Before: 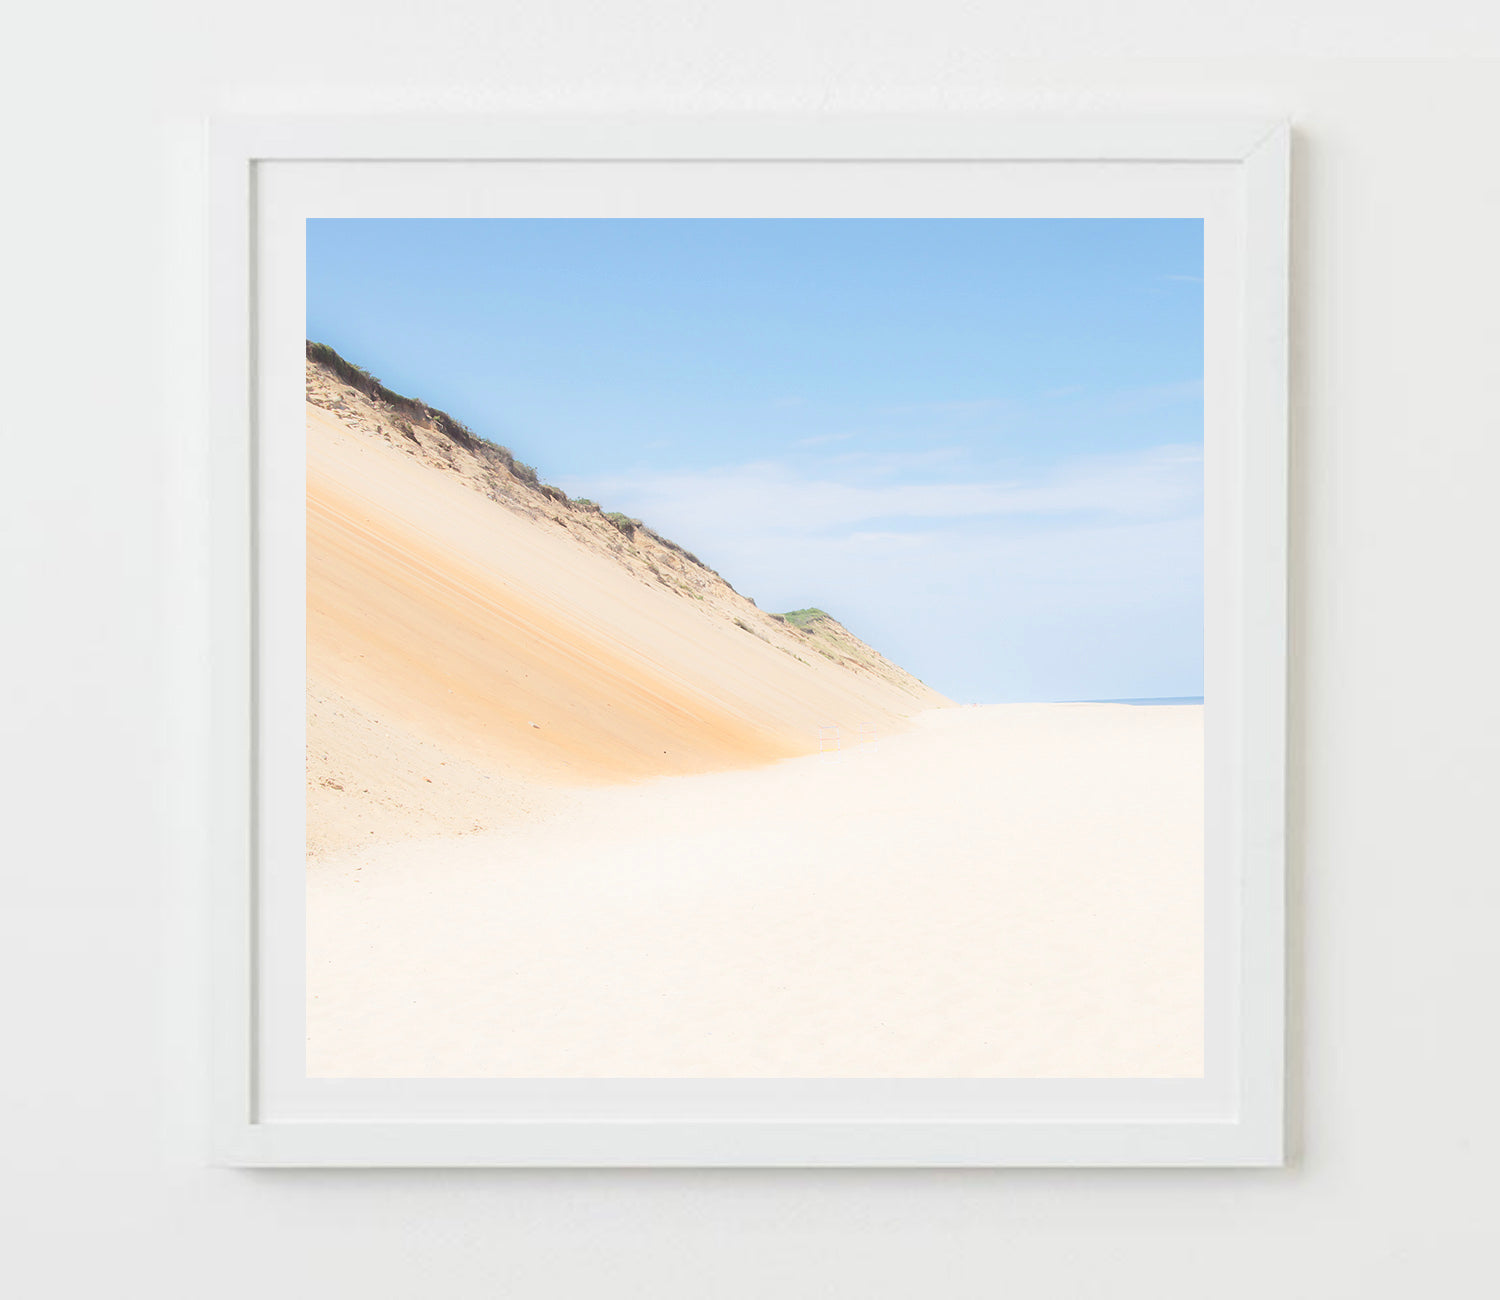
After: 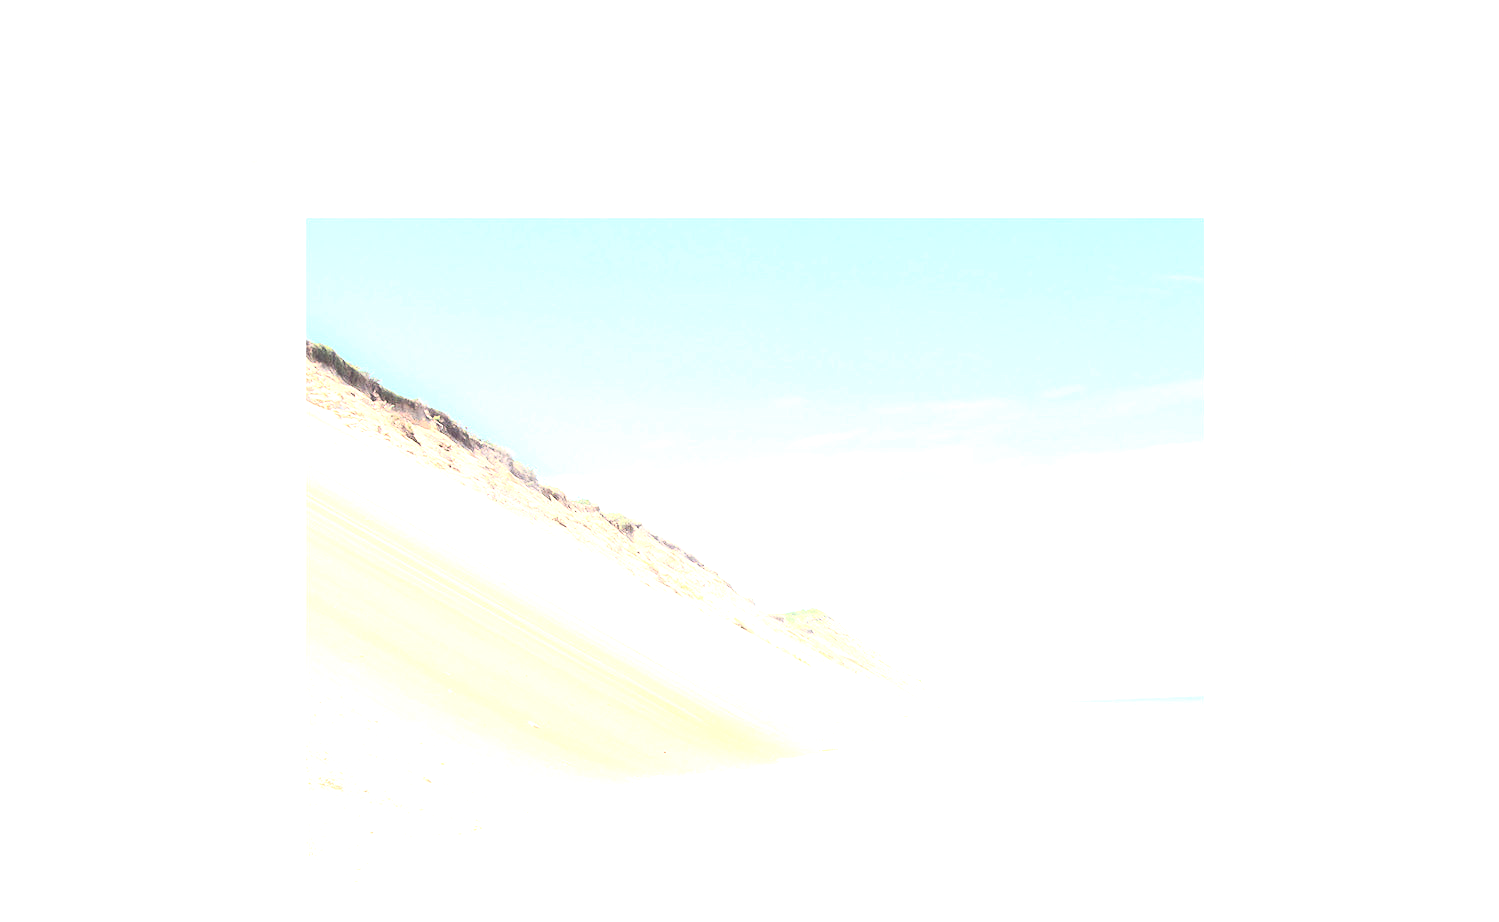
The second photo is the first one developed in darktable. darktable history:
crop: bottom 29.003%
contrast brightness saturation: contrast 0.298
exposure: black level correction 0, exposure 1.373 EV, compensate highlight preservation false
